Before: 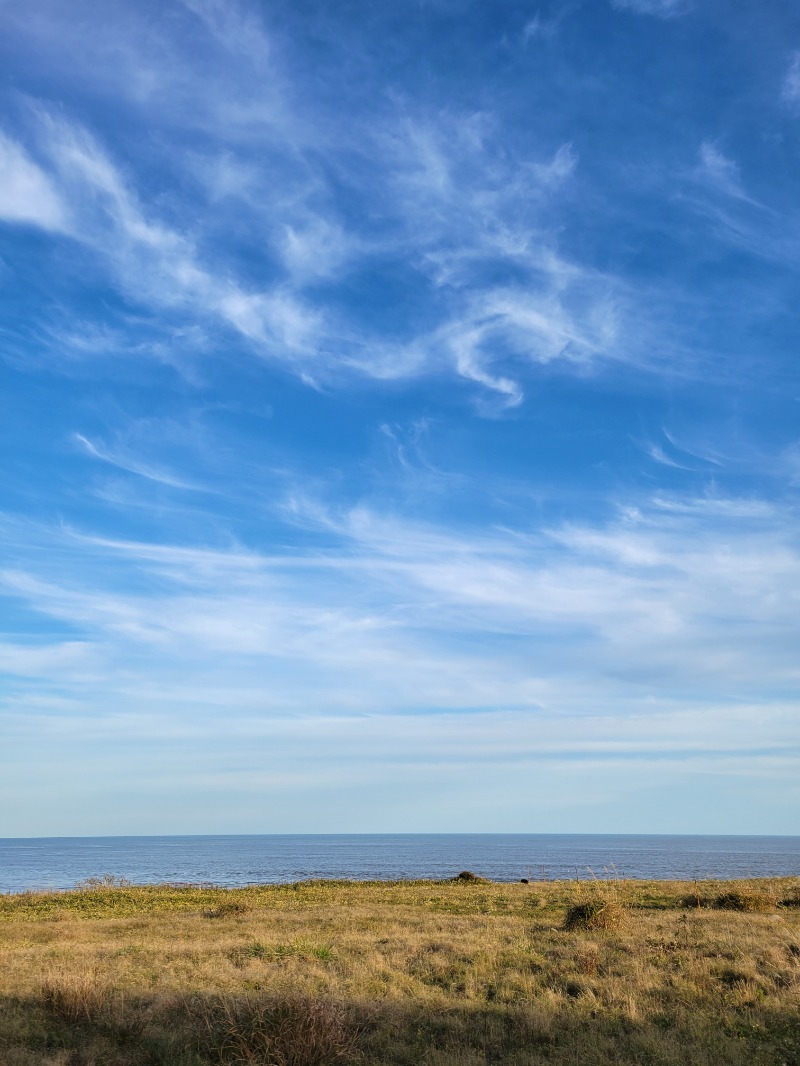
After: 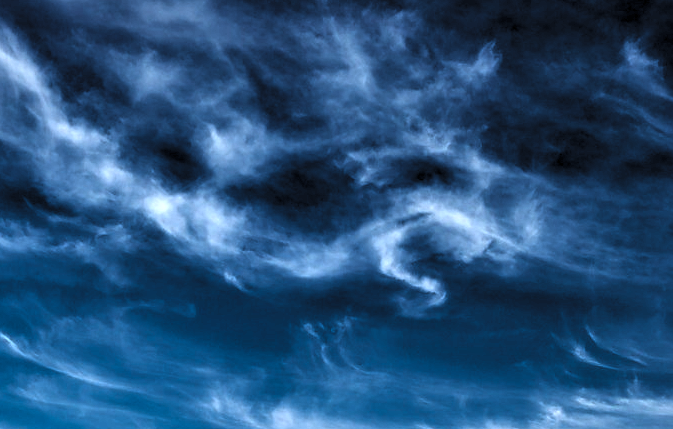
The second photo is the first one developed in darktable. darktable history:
tone equalizer: smoothing diameter 24.8%, edges refinement/feathering 6.79, preserve details guided filter
crop and rotate: left 9.634%, top 9.528%, right 6.163%, bottom 50.201%
contrast brightness saturation: brightness -0.029, saturation 0.366
exposure: exposure 0.203 EV, compensate highlight preservation false
levels: mode automatic, black 0.015%, levels [0.016, 0.484, 0.953]
contrast equalizer: octaves 7, y [[0.627 ×6], [0.563 ×6], [0 ×6], [0 ×6], [0 ×6]]
